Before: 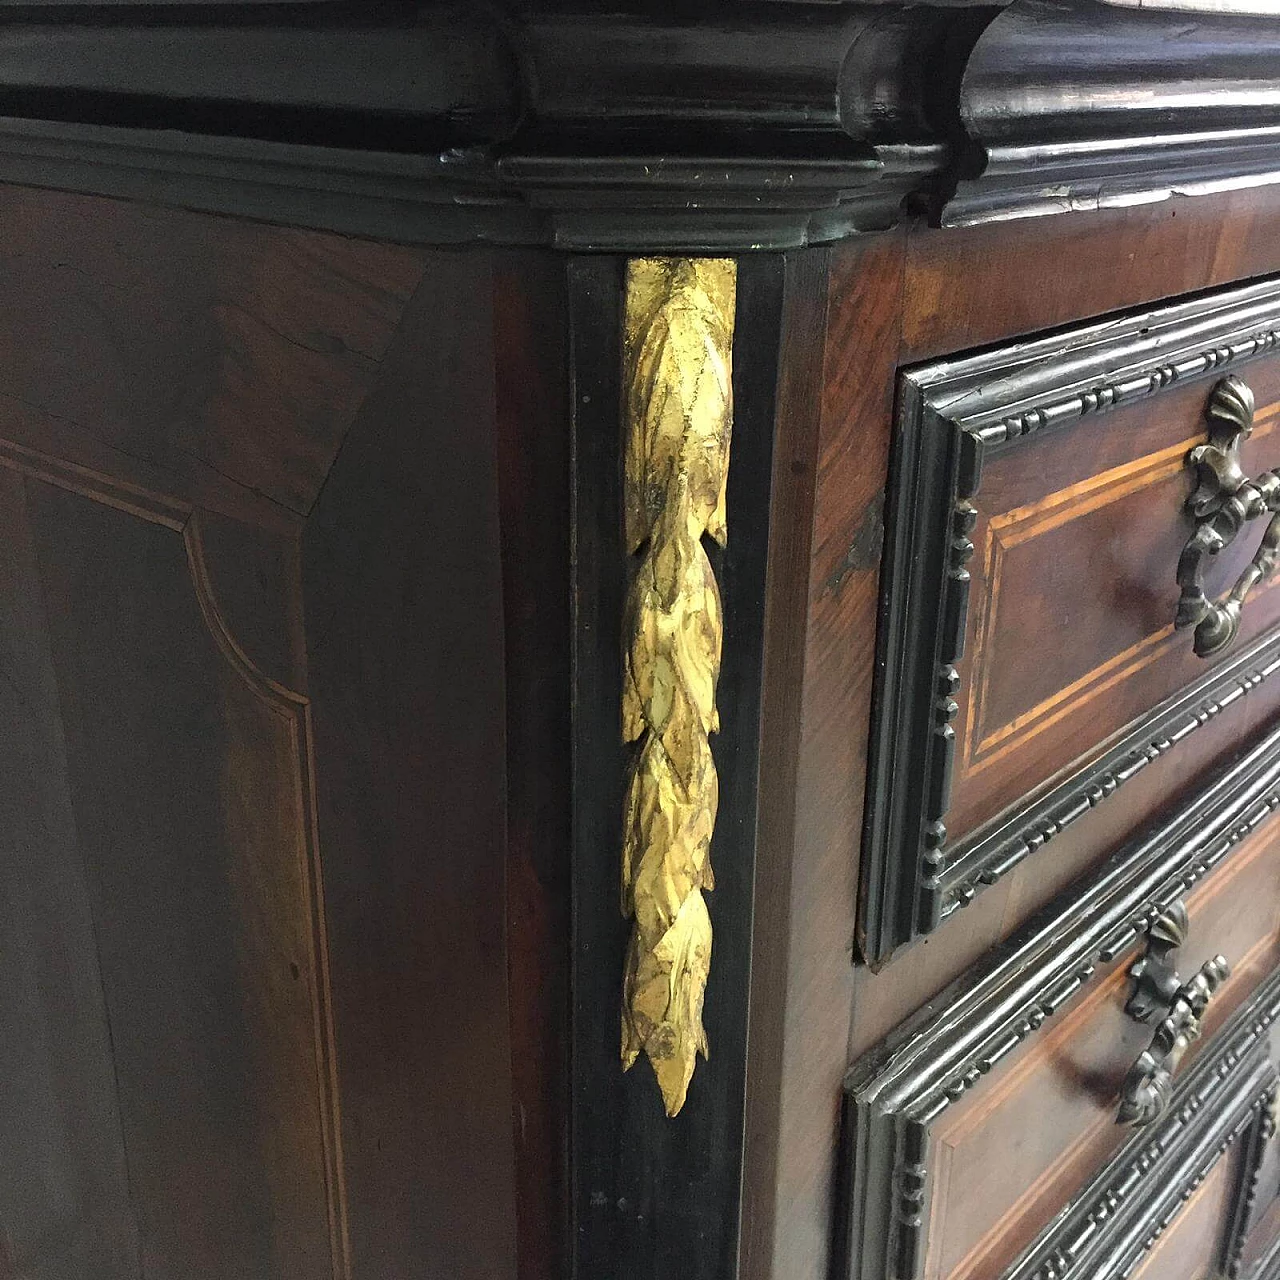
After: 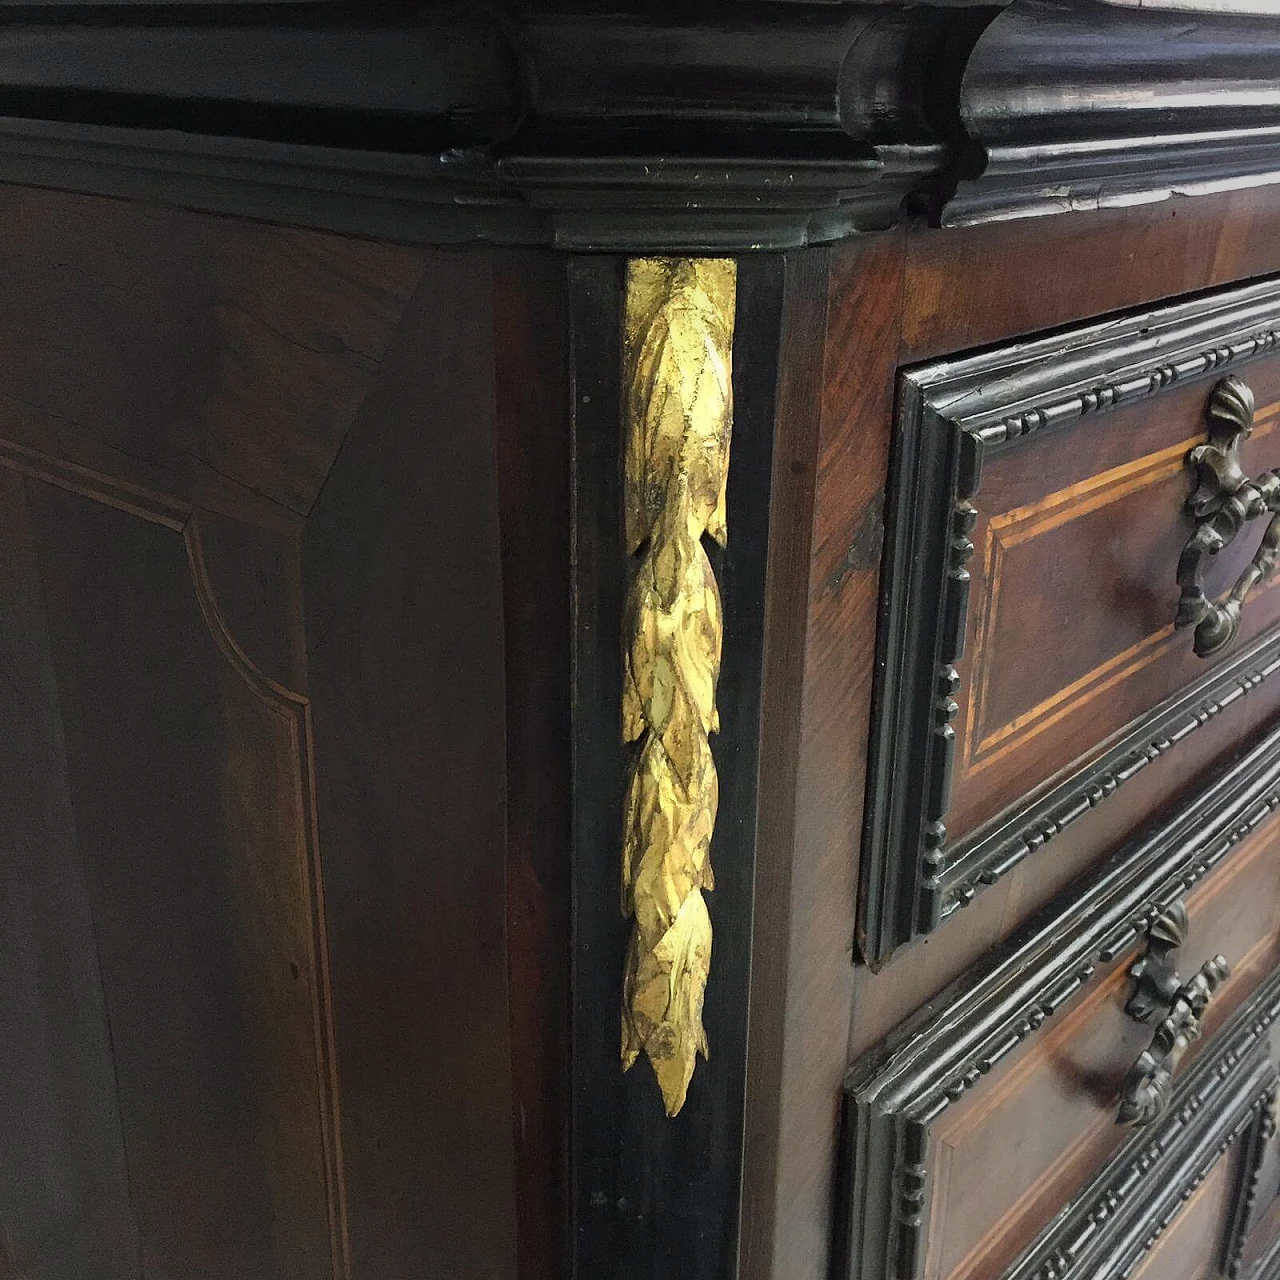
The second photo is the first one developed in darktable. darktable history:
vignetting: fall-off start 40.59%, fall-off radius 41.24%, brightness -0.37, saturation 0.015
